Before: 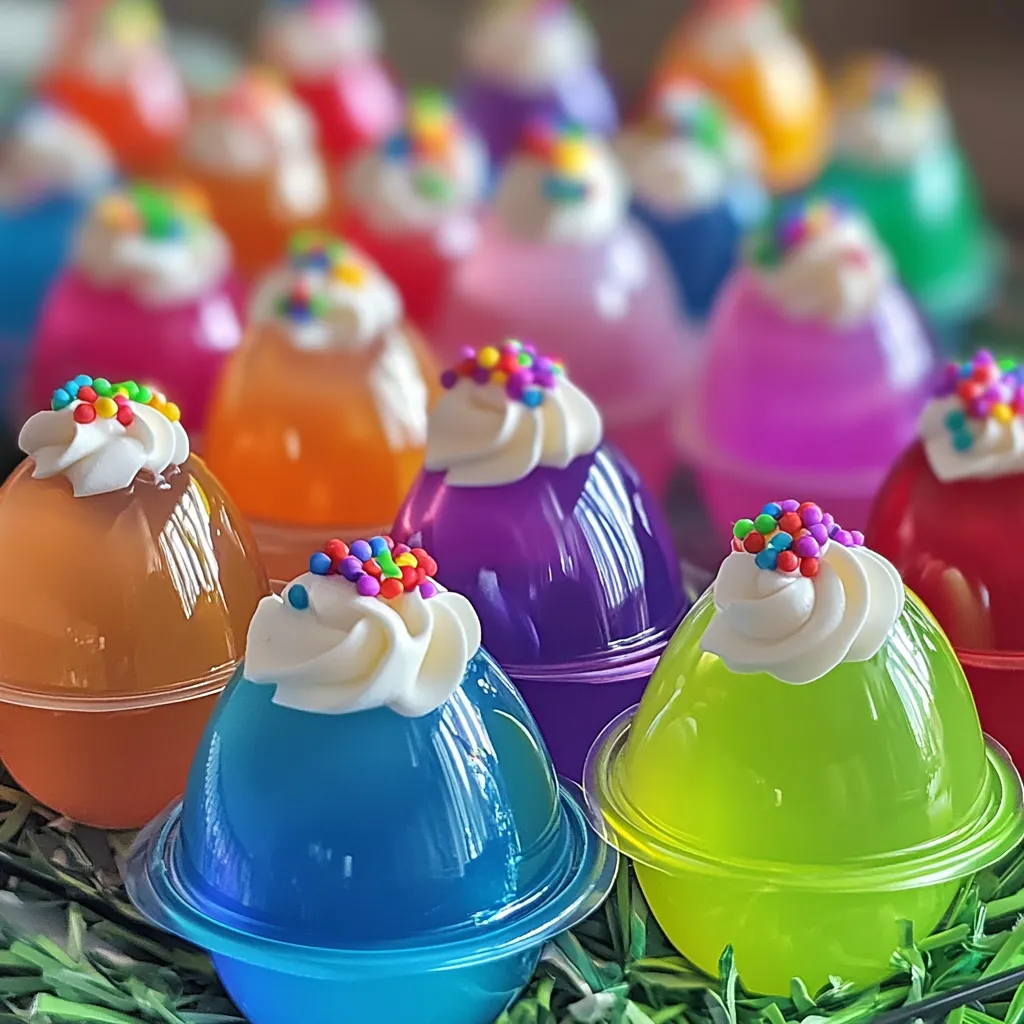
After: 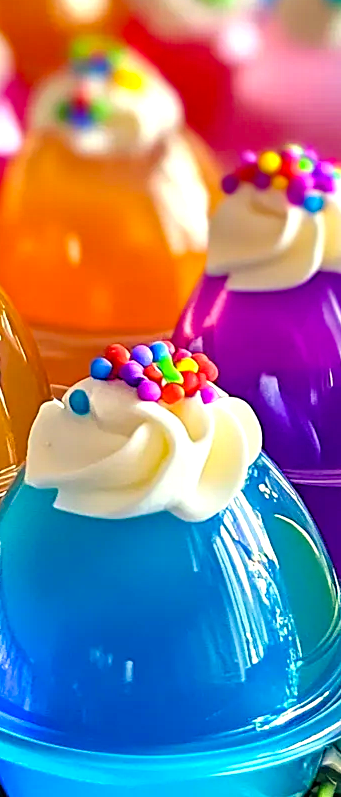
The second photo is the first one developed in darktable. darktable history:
exposure: compensate exposure bias true, compensate highlight preservation false
haze removal: compatibility mode true, adaptive false
crop and rotate: left 21.393%, top 19.1%, right 45.262%, bottom 3.007%
tone equalizer: -8 EV -0.742 EV, -7 EV -0.678 EV, -6 EV -0.572 EV, -5 EV -0.396 EV, -3 EV 0.386 EV, -2 EV 0.6 EV, -1 EV 0.686 EV, +0 EV 0.749 EV
color balance rgb: shadows fall-off 101.87%, perceptual saturation grading › global saturation 0.832%, perceptual saturation grading › highlights -19.868%, perceptual saturation grading › shadows 19.741%, mask middle-gray fulcrum 21.827%, global vibrance 50.332%
color correction: highlights a* 1.27, highlights b* 17.4
shadows and highlights: white point adjustment 0.814, soften with gaussian
